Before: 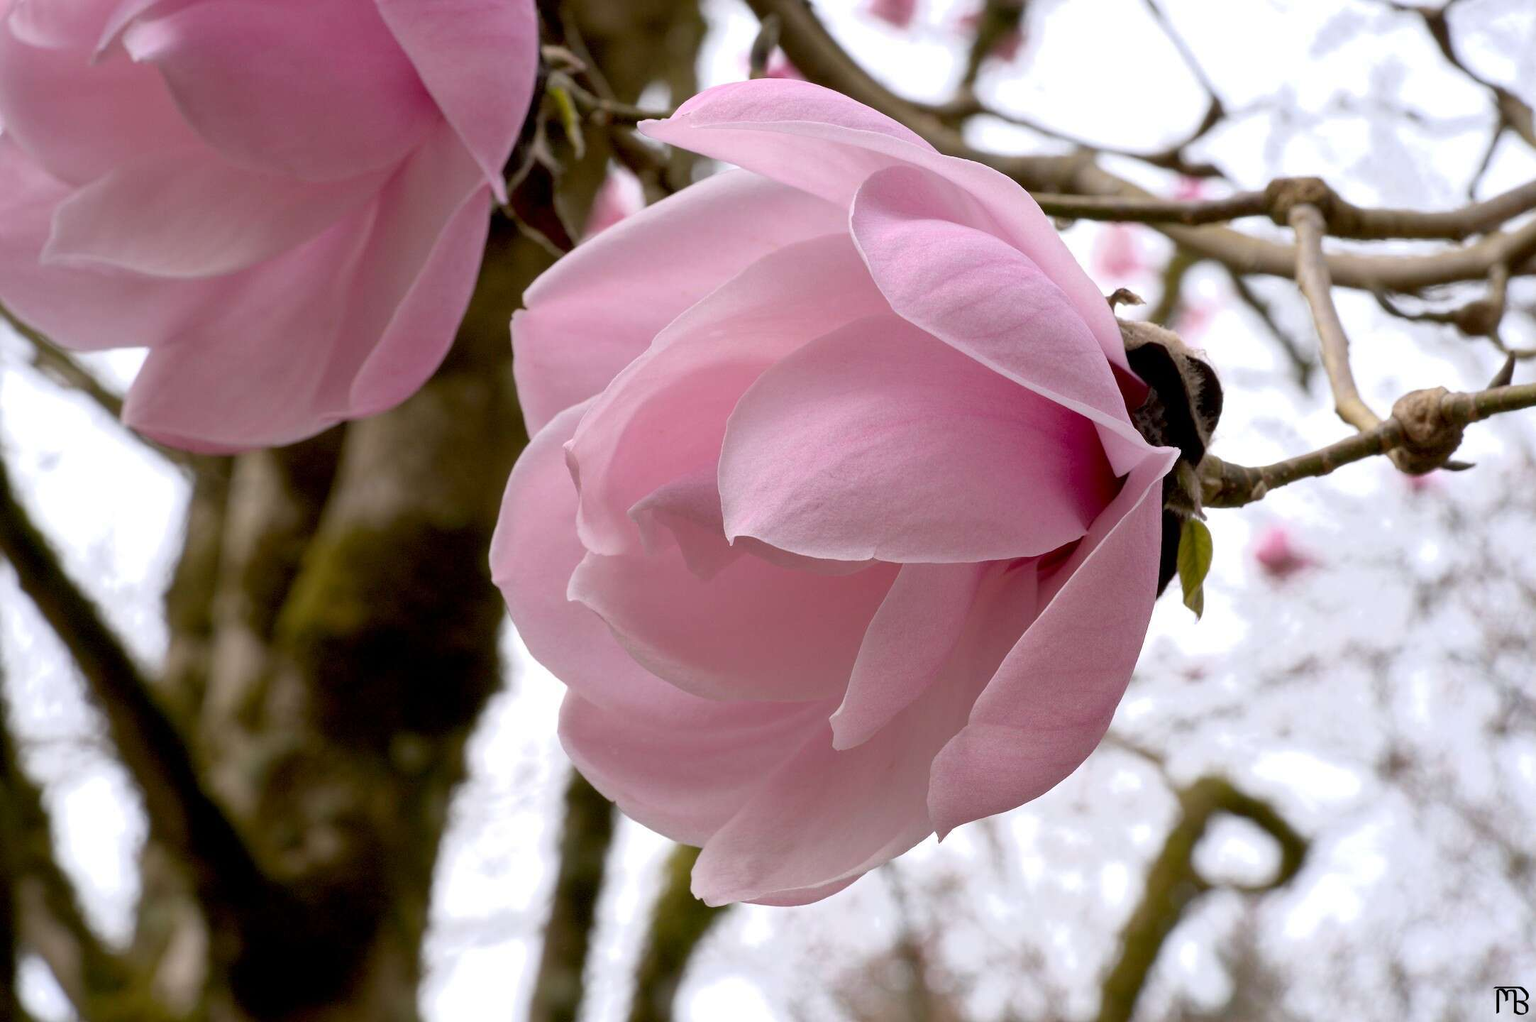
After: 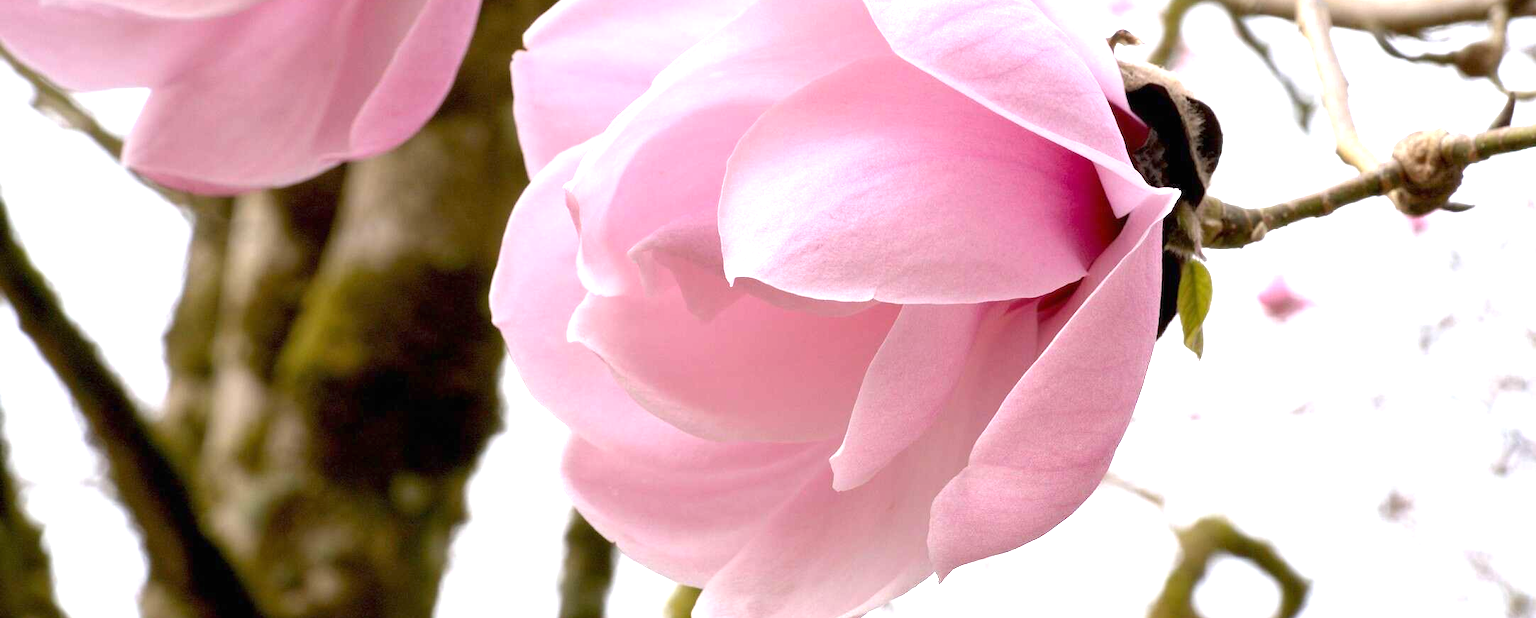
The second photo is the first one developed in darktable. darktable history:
exposure: black level correction 0, exposure 1.199 EV, compensate highlight preservation false
crop and rotate: top 25.374%, bottom 14.06%
